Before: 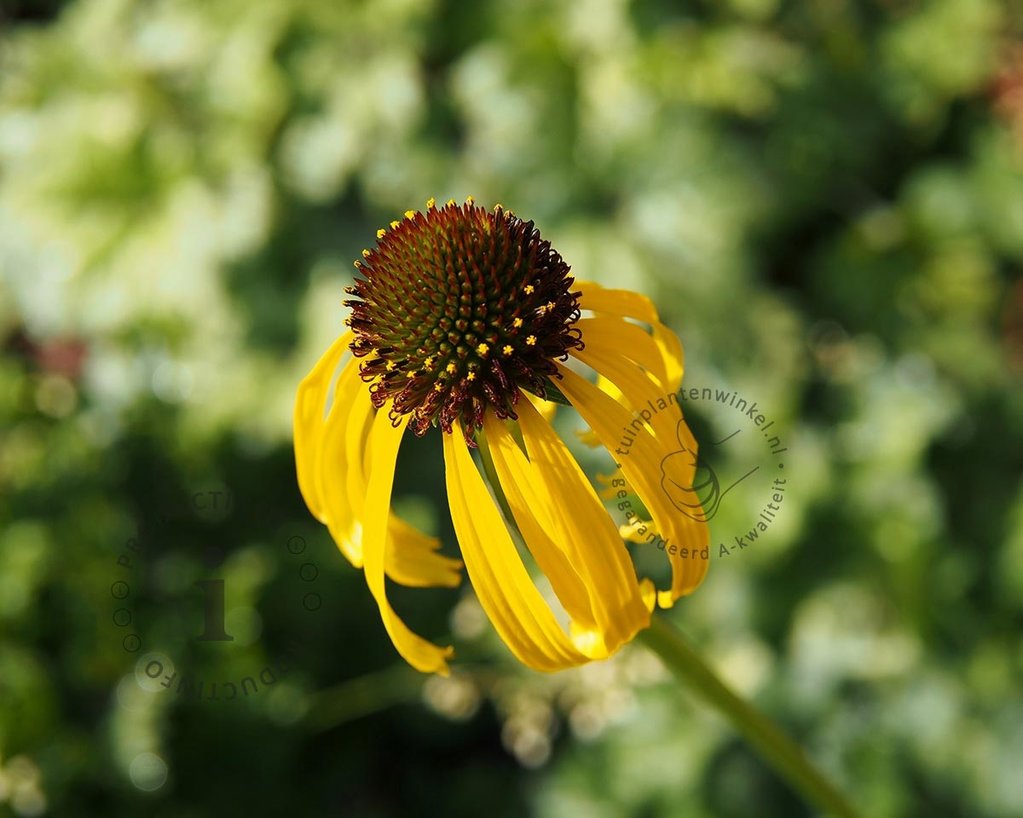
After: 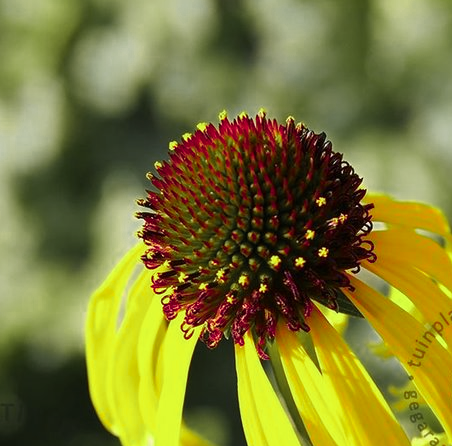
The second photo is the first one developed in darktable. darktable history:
crop: left 20.375%, top 10.876%, right 35.357%, bottom 34.539%
shadows and highlights: radius 333.26, shadows 54.66, highlights -98.58, compress 94.19%, highlights color adjustment 0.822%, soften with gaussian
color zones: curves: ch0 [(0, 0.533) (0.126, 0.533) (0.234, 0.533) (0.368, 0.357) (0.5, 0.5) (0.625, 0.5) (0.74, 0.637) (0.875, 0.5)]; ch1 [(0.004, 0.708) (0.129, 0.662) (0.25, 0.5) (0.375, 0.331) (0.496, 0.396) (0.625, 0.649) (0.739, 0.26) (0.875, 0.5) (1, 0.478)]; ch2 [(0, 0.409) (0.132, 0.403) (0.236, 0.558) (0.379, 0.448) (0.5, 0.5) (0.625, 0.5) (0.691, 0.39) (0.875, 0.5)]
